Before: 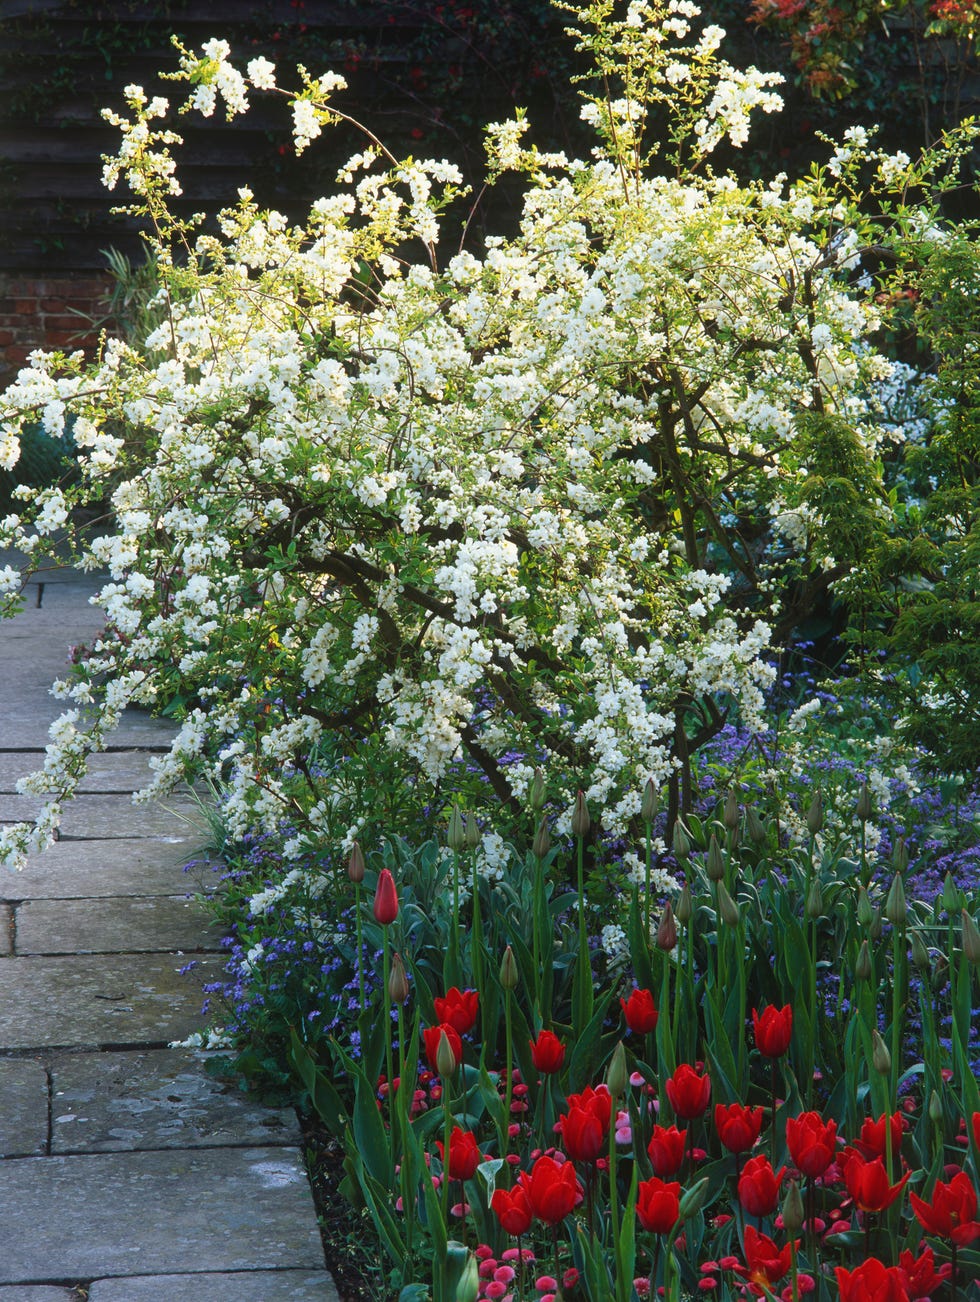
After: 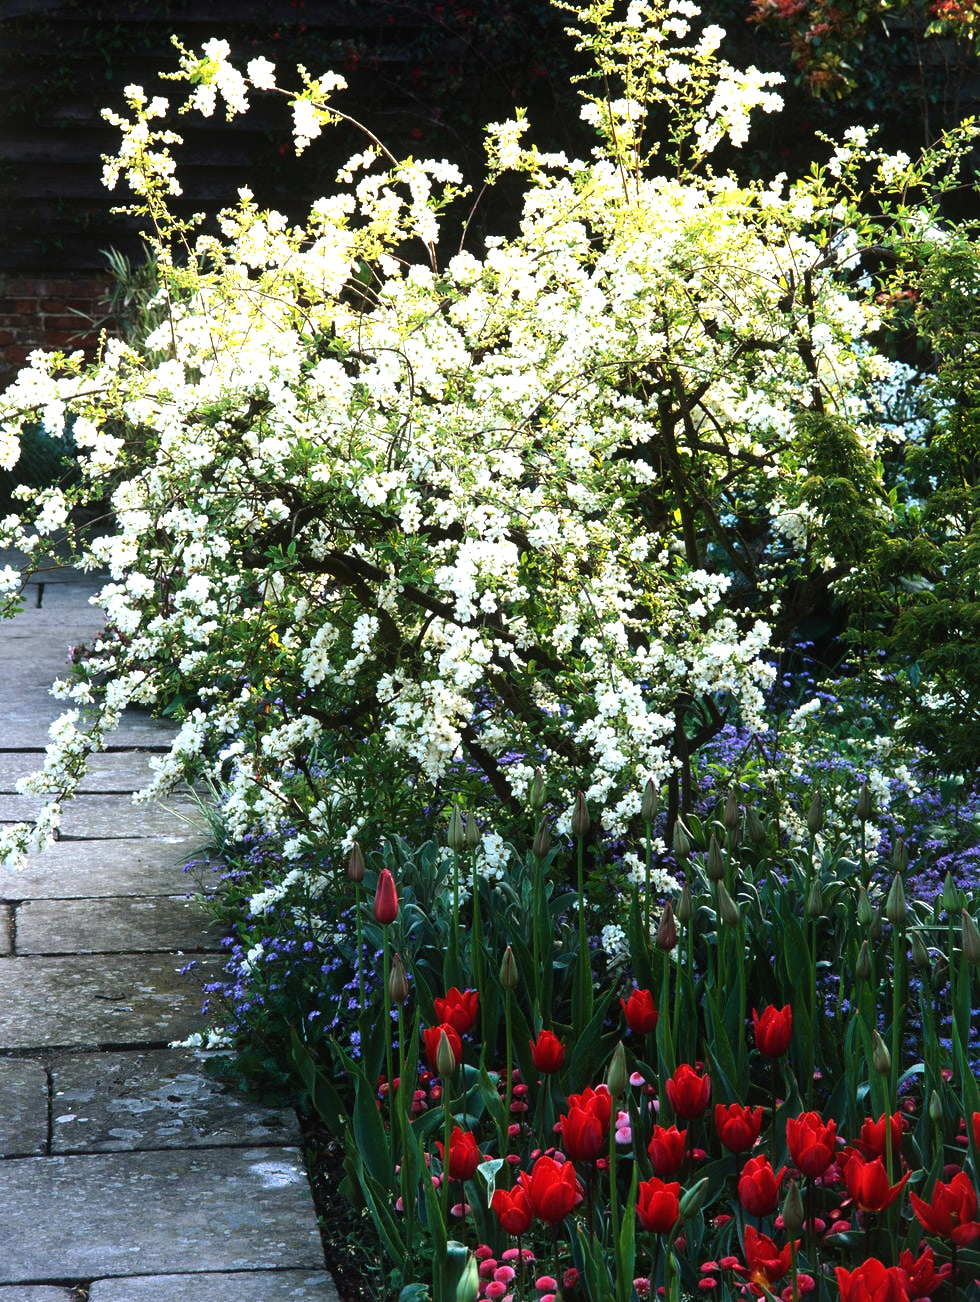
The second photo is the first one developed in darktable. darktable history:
tone equalizer: -8 EV -1.11 EV, -7 EV -1 EV, -6 EV -0.881 EV, -5 EV -0.602 EV, -3 EV 0.602 EV, -2 EV 0.897 EV, -1 EV 0.996 EV, +0 EV 1.06 EV, edges refinement/feathering 500, mask exposure compensation -1.57 EV, preserve details no
